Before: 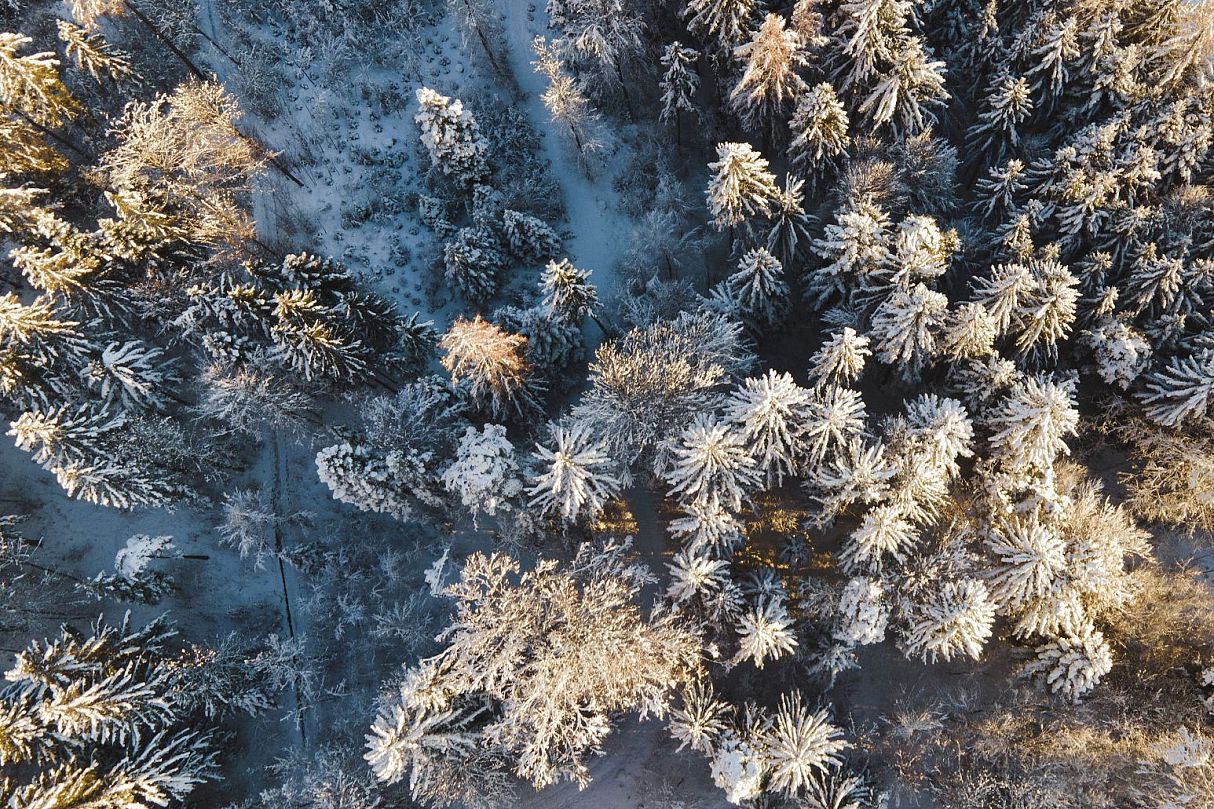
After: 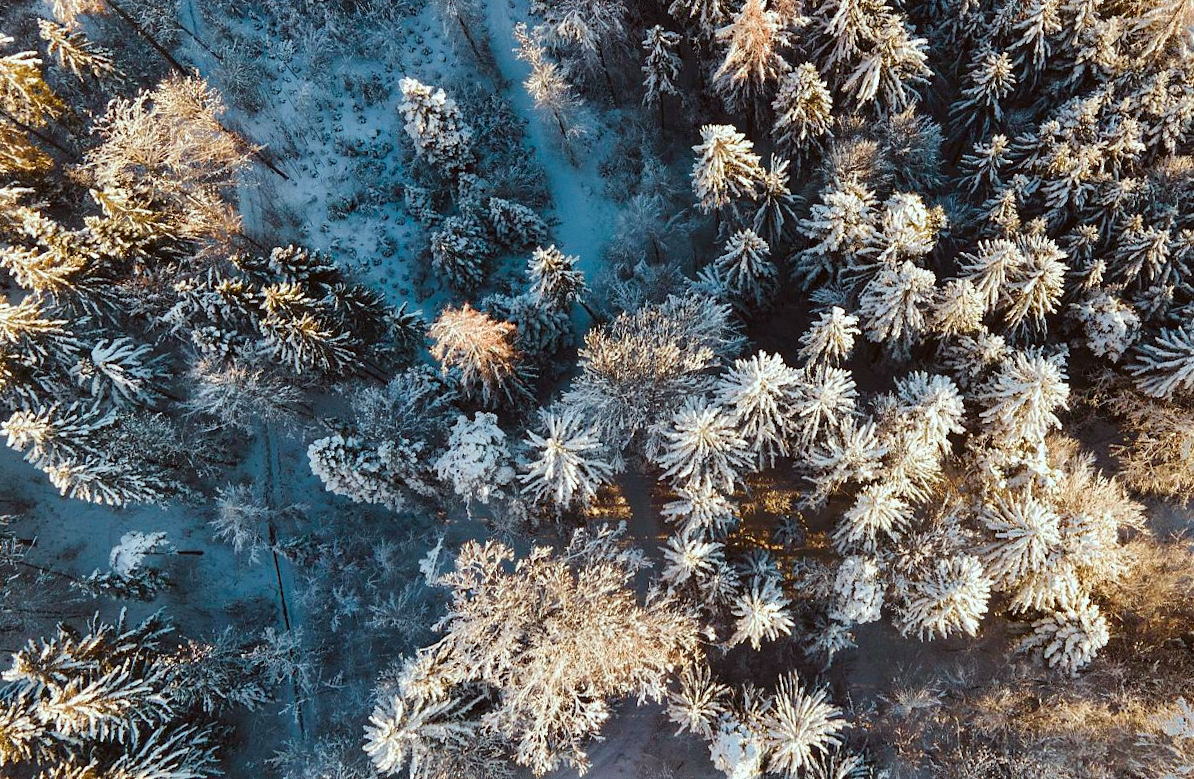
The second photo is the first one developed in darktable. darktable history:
rotate and perspective: rotation -1.42°, crop left 0.016, crop right 0.984, crop top 0.035, crop bottom 0.965
color correction: highlights a* -4.98, highlights b* -3.76, shadows a* 3.83, shadows b* 4.08
